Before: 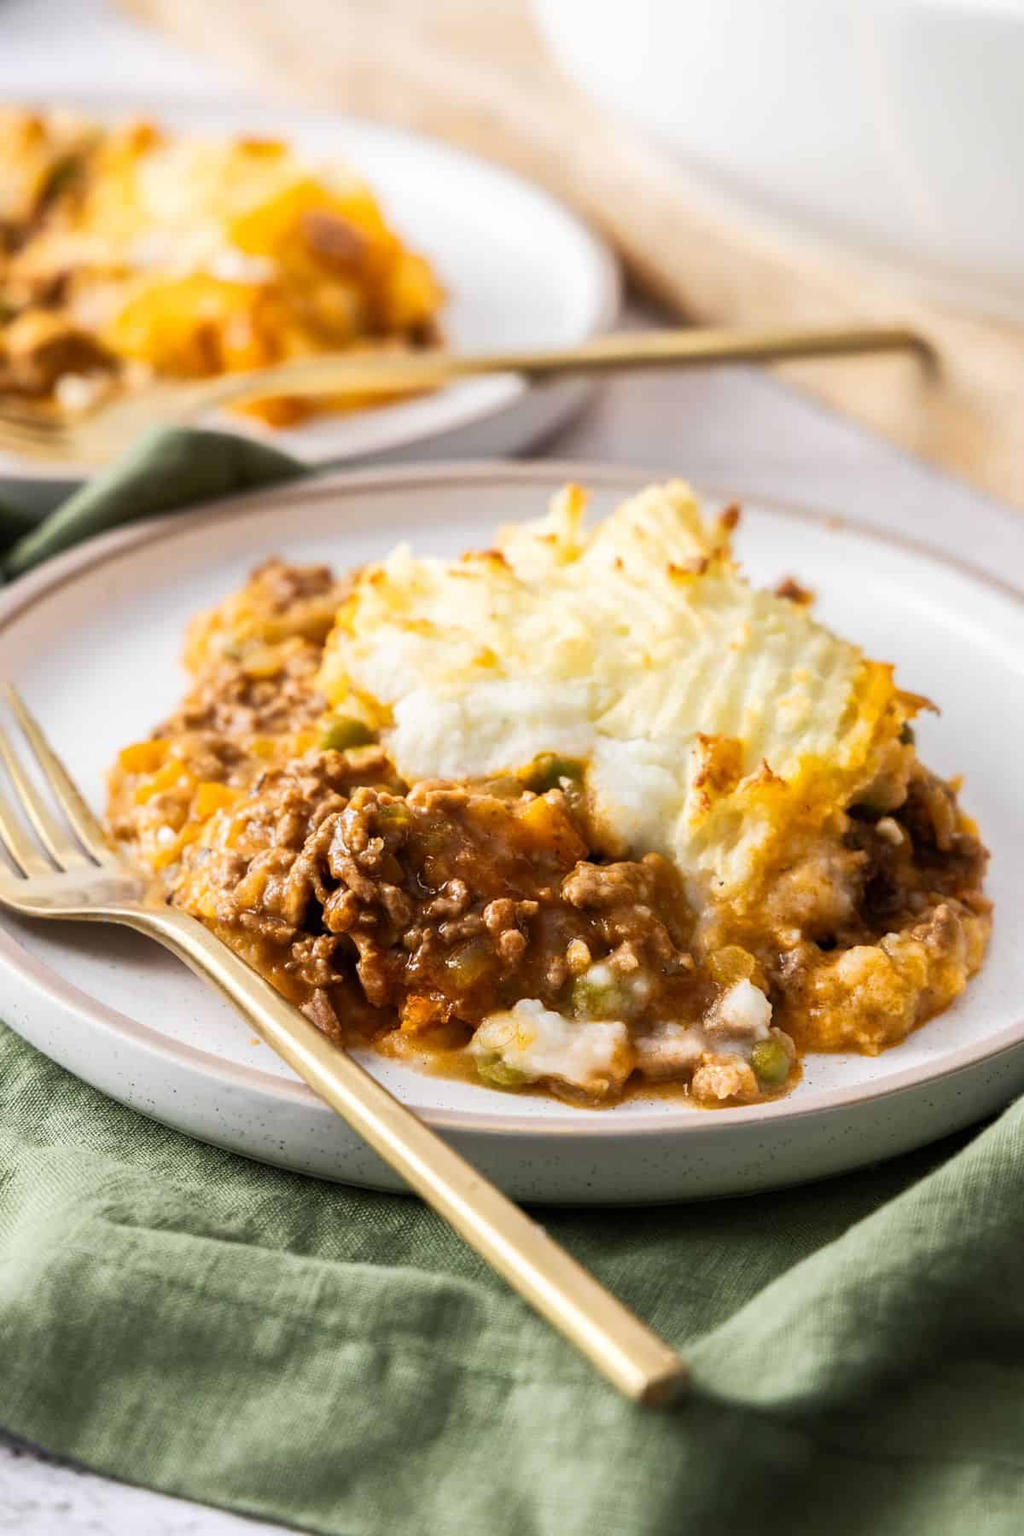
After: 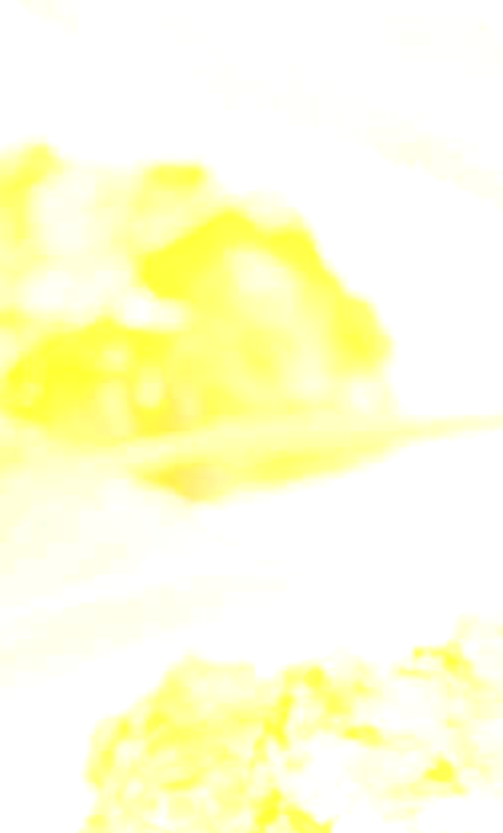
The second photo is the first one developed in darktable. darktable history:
color correction: highlights a* -2.73, highlights b* -2.09, shadows a* 2.41, shadows b* 2.73
sharpen: amount 0.478
crop and rotate: left 10.817%, top 0.062%, right 47.194%, bottom 53.626%
bloom: size 25%, threshold 5%, strength 90%
contrast brightness saturation: contrast -0.19, saturation 0.19
